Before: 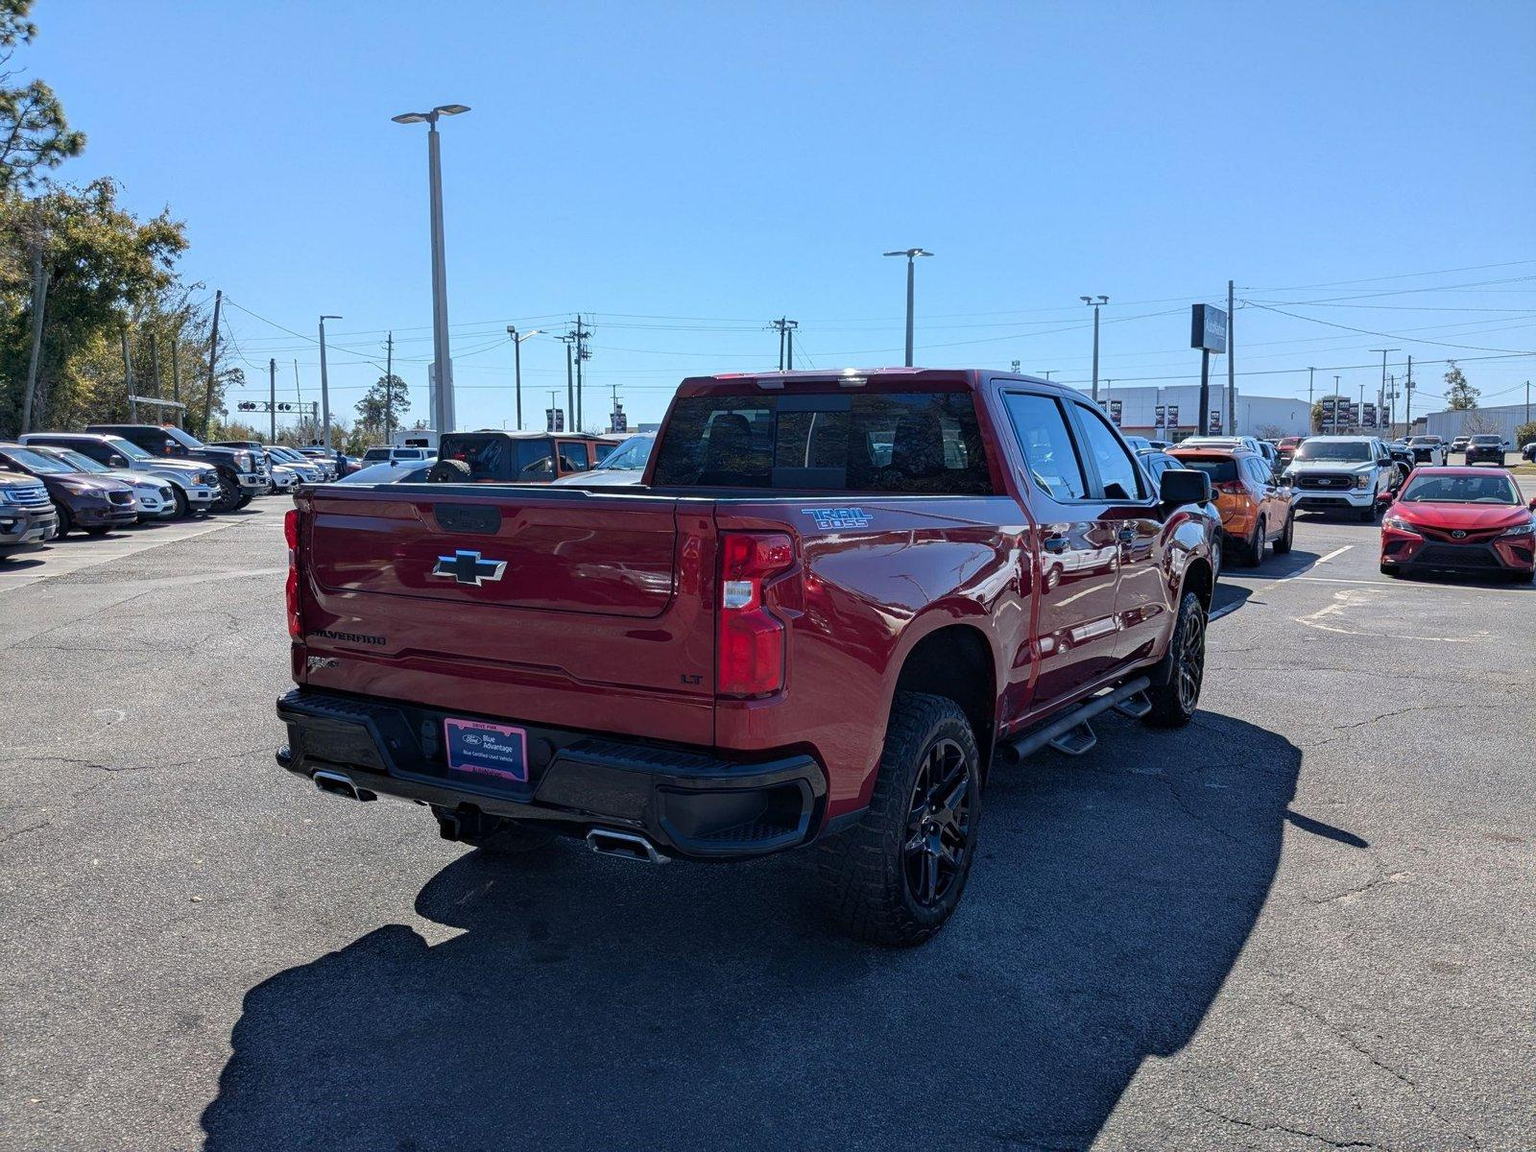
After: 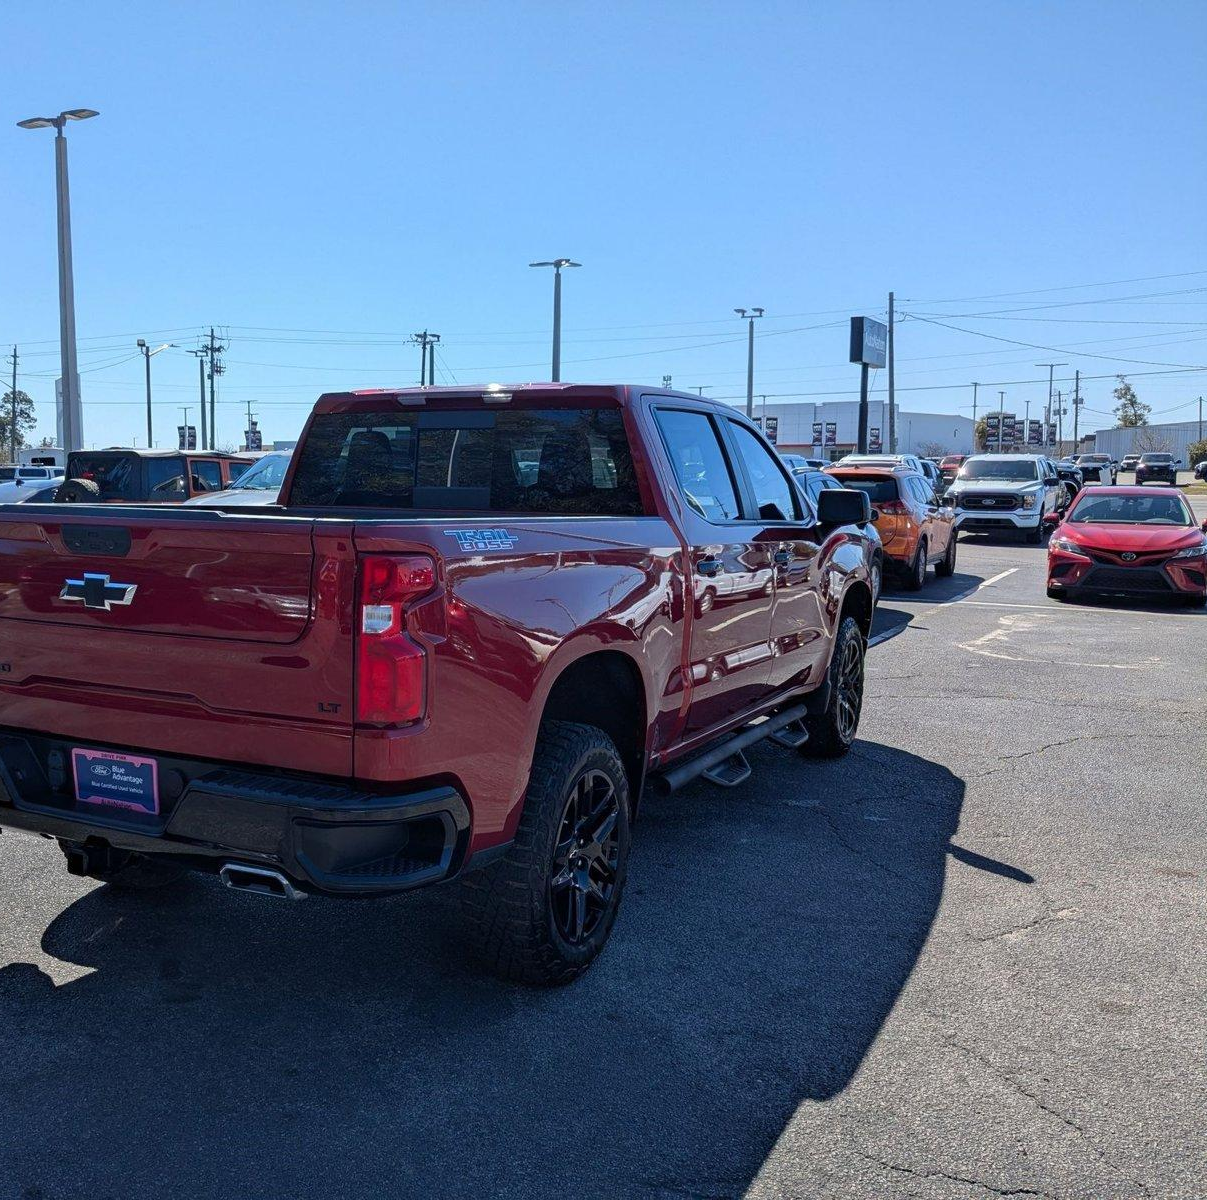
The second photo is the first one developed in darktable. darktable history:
crop and rotate: left 24.552%
